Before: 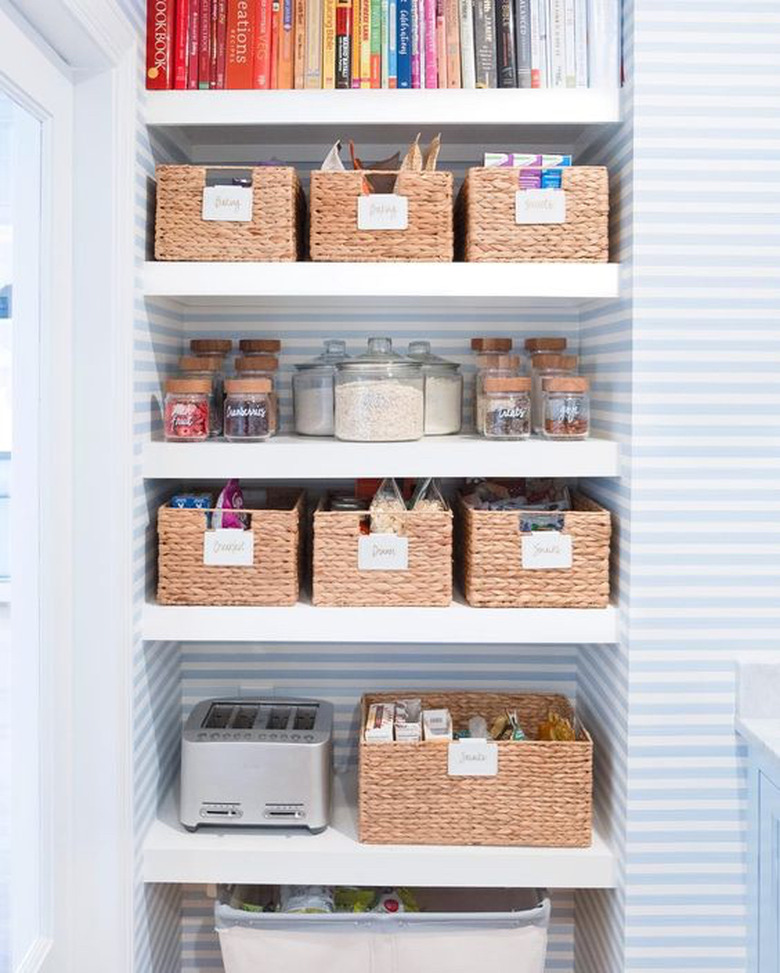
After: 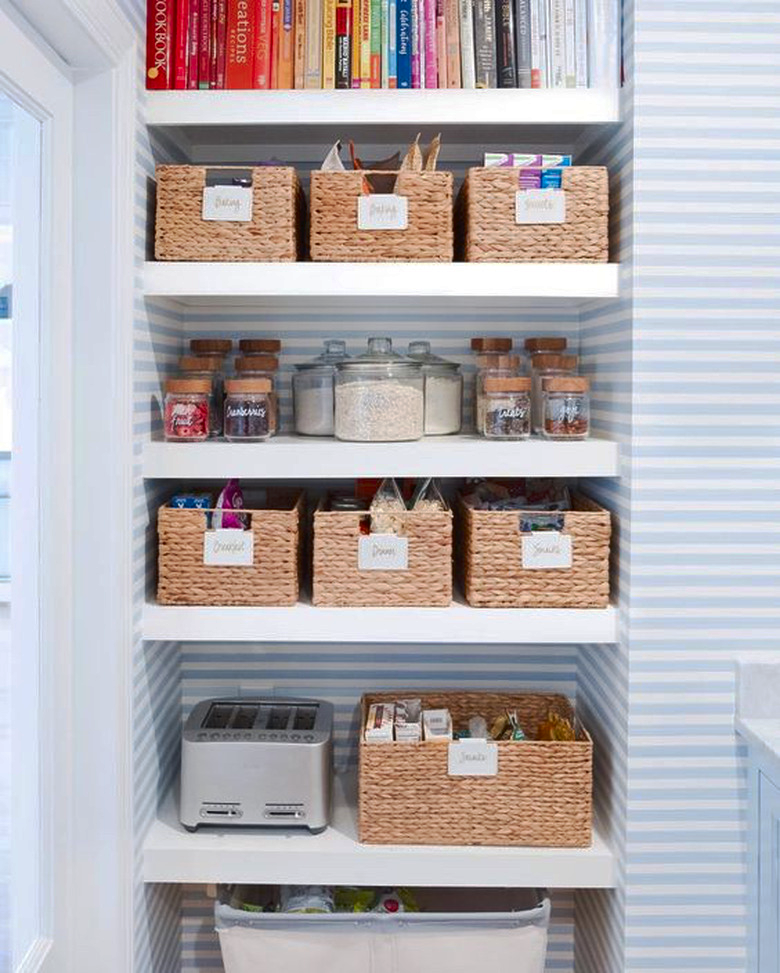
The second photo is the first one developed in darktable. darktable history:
contrast brightness saturation: contrast 0.07, brightness -0.14, saturation 0.11
tone curve: curves: ch0 [(0, 0) (0.003, 0.027) (0.011, 0.03) (0.025, 0.04) (0.044, 0.063) (0.069, 0.093) (0.1, 0.125) (0.136, 0.153) (0.177, 0.191) (0.224, 0.232) (0.277, 0.279) (0.335, 0.333) (0.399, 0.39) (0.468, 0.457) (0.543, 0.535) (0.623, 0.611) (0.709, 0.683) (0.801, 0.758) (0.898, 0.853) (1, 1)], preserve colors none
